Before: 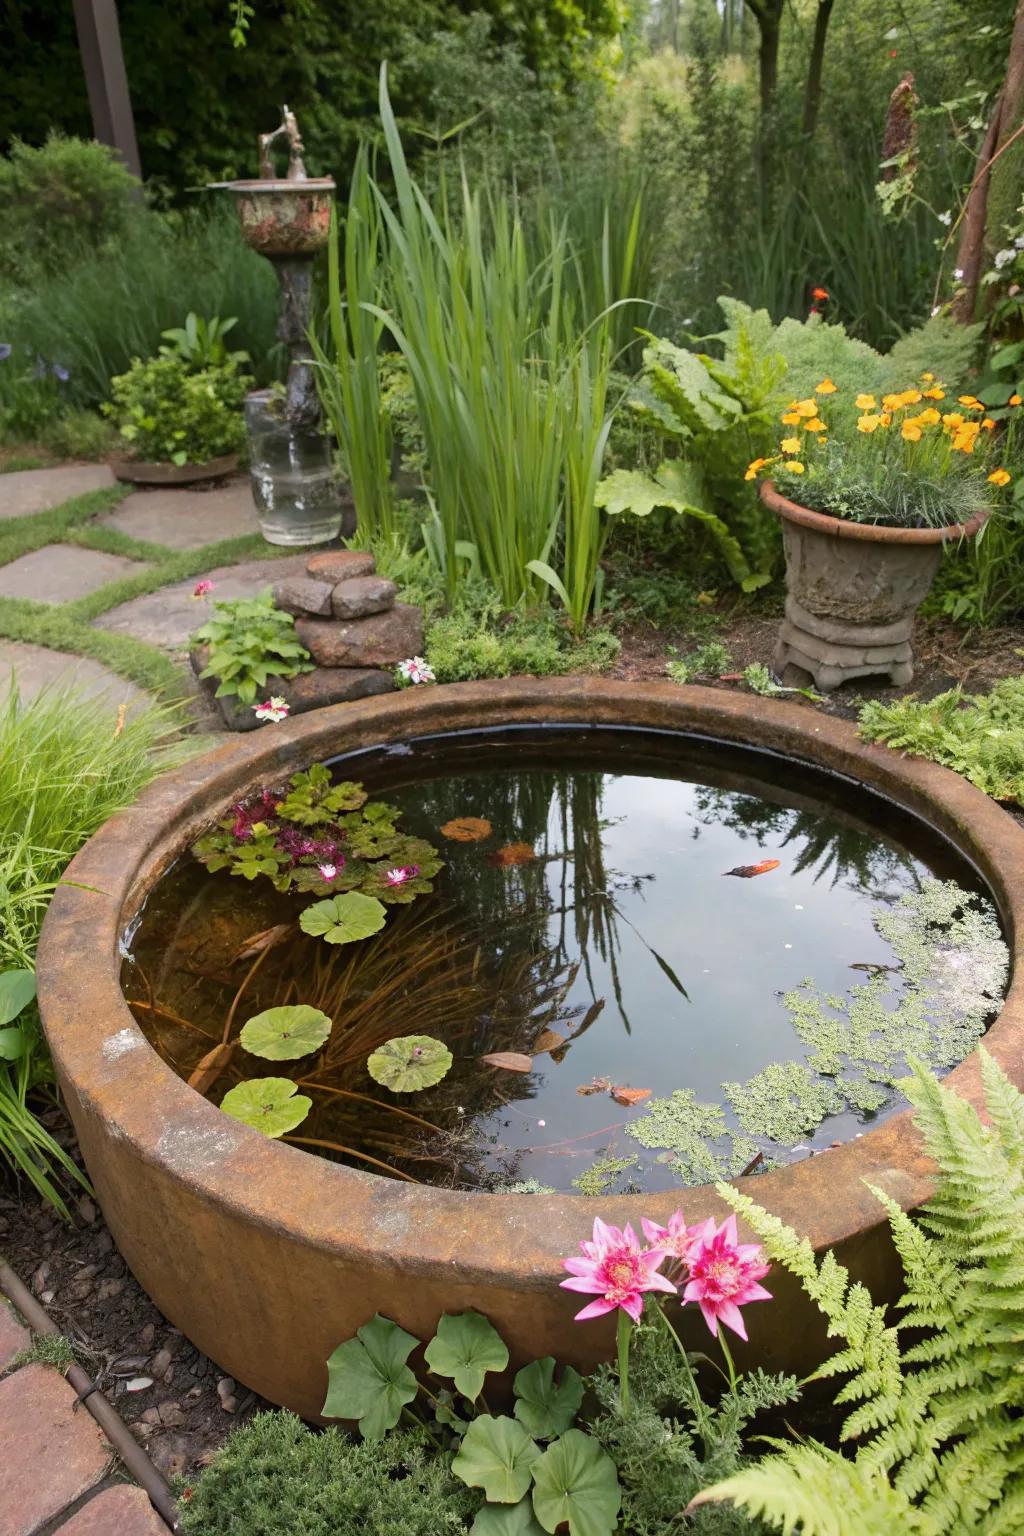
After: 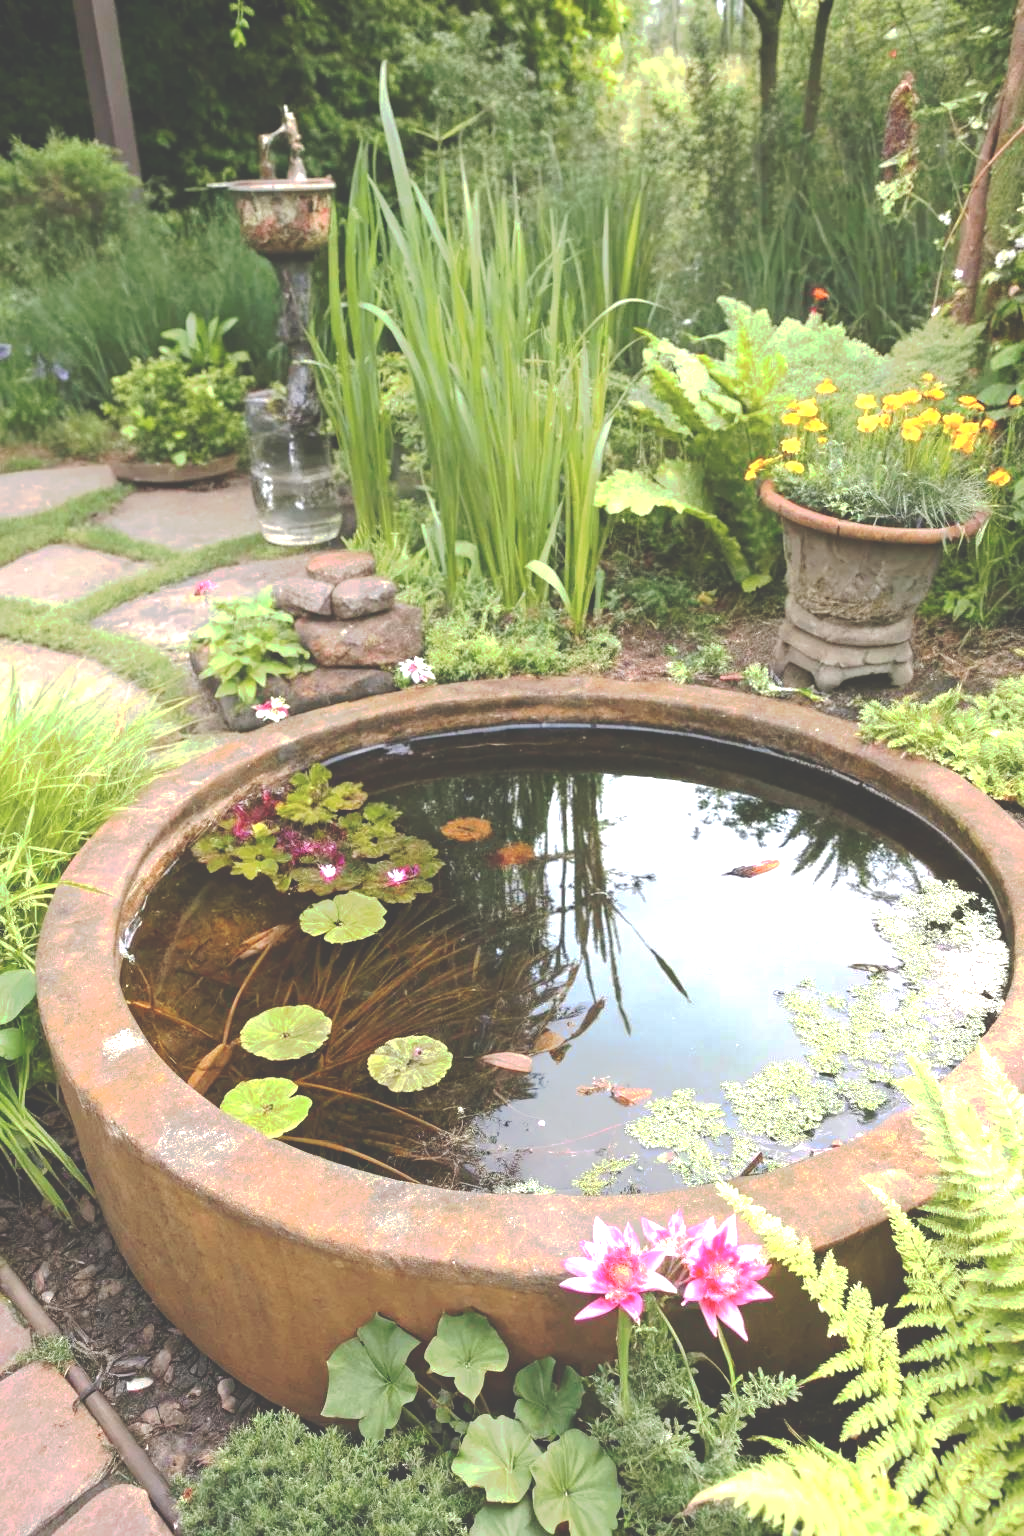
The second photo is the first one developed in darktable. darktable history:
exposure: black level correction 0, exposure 1.106 EV, compensate highlight preservation false
tone curve: curves: ch0 [(0, 0) (0.003, 0.264) (0.011, 0.264) (0.025, 0.265) (0.044, 0.269) (0.069, 0.273) (0.1, 0.28) (0.136, 0.292) (0.177, 0.309) (0.224, 0.336) (0.277, 0.371) (0.335, 0.412) (0.399, 0.469) (0.468, 0.533) (0.543, 0.595) (0.623, 0.66) (0.709, 0.73) (0.801, 0.8) (0.898, 0.854) (1, 1)], preserve colors none
